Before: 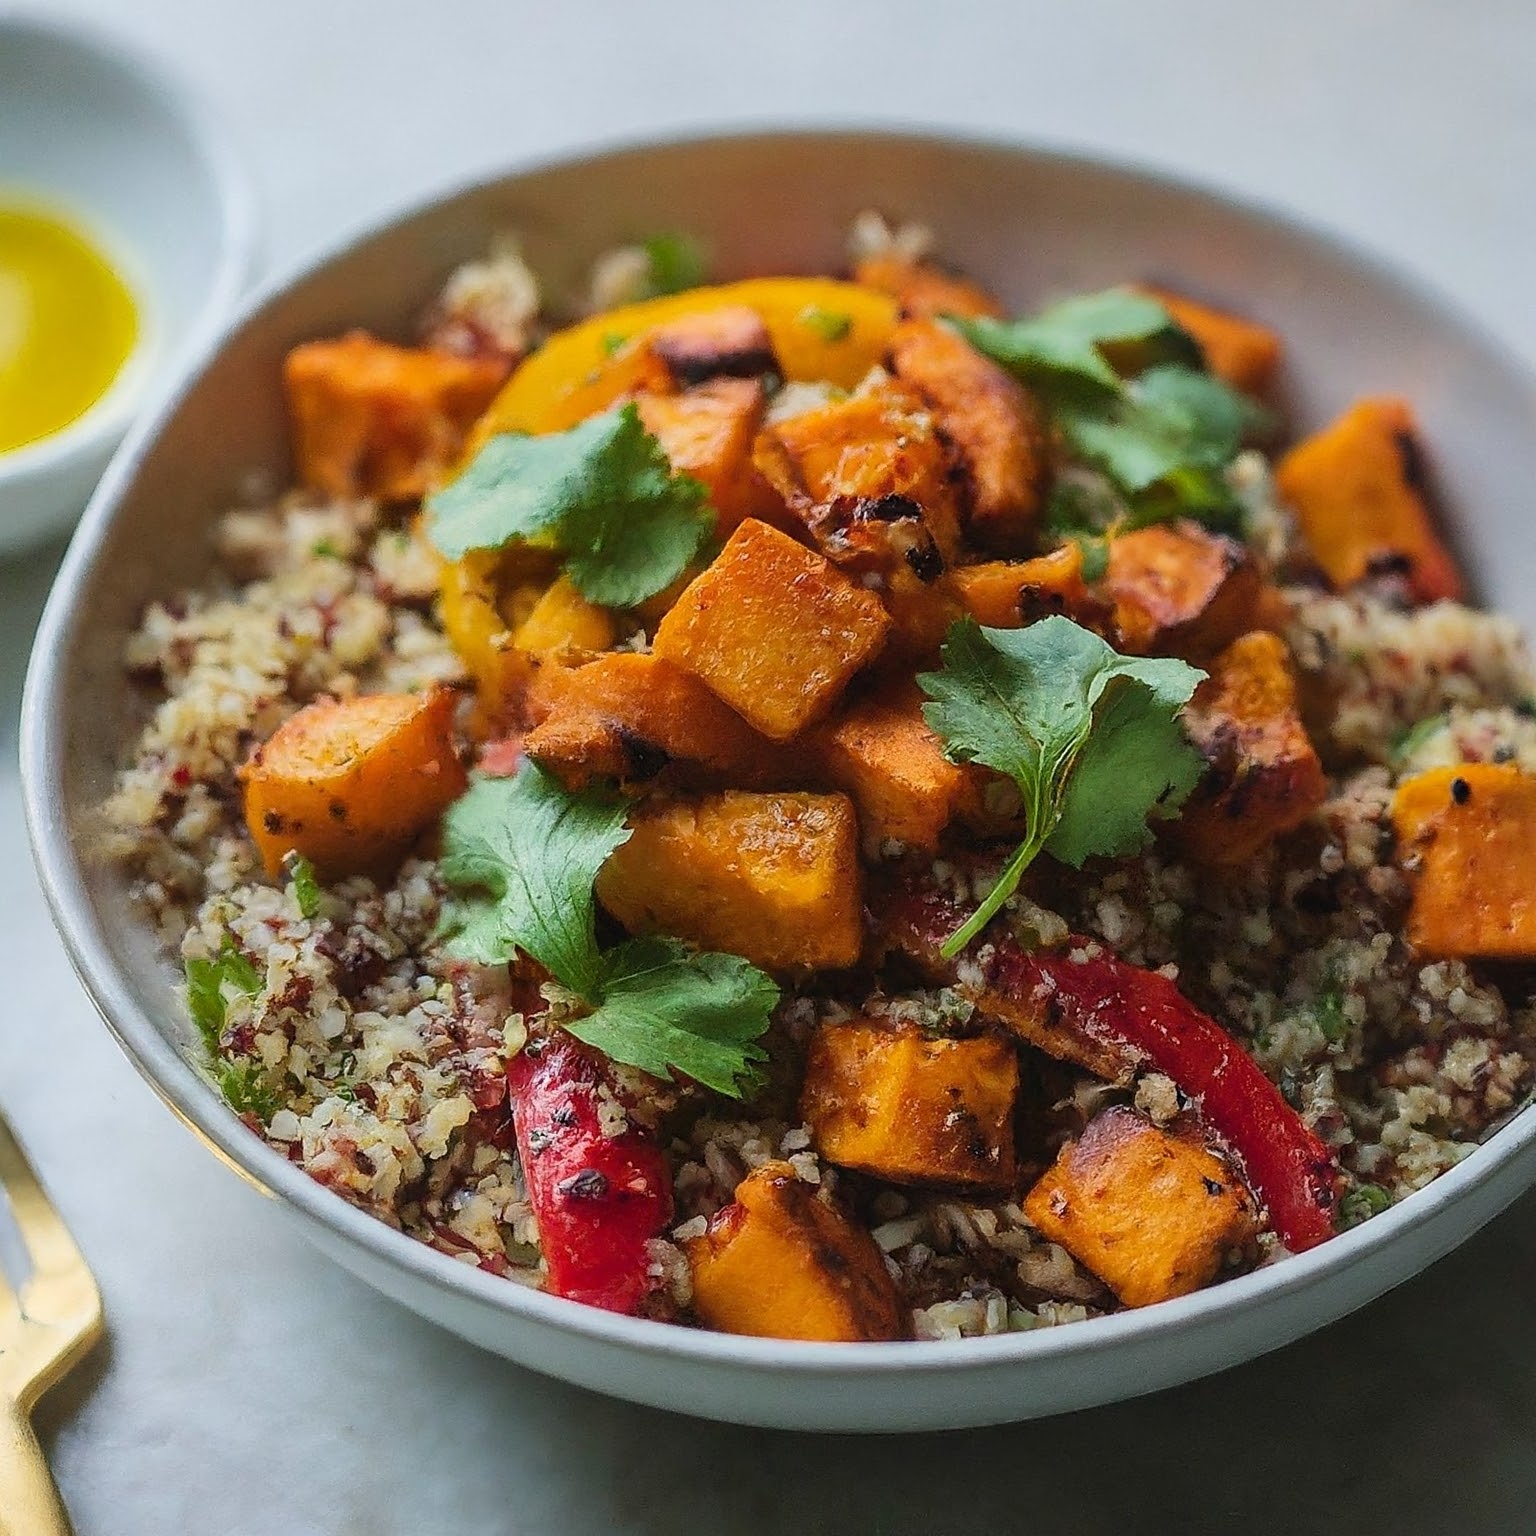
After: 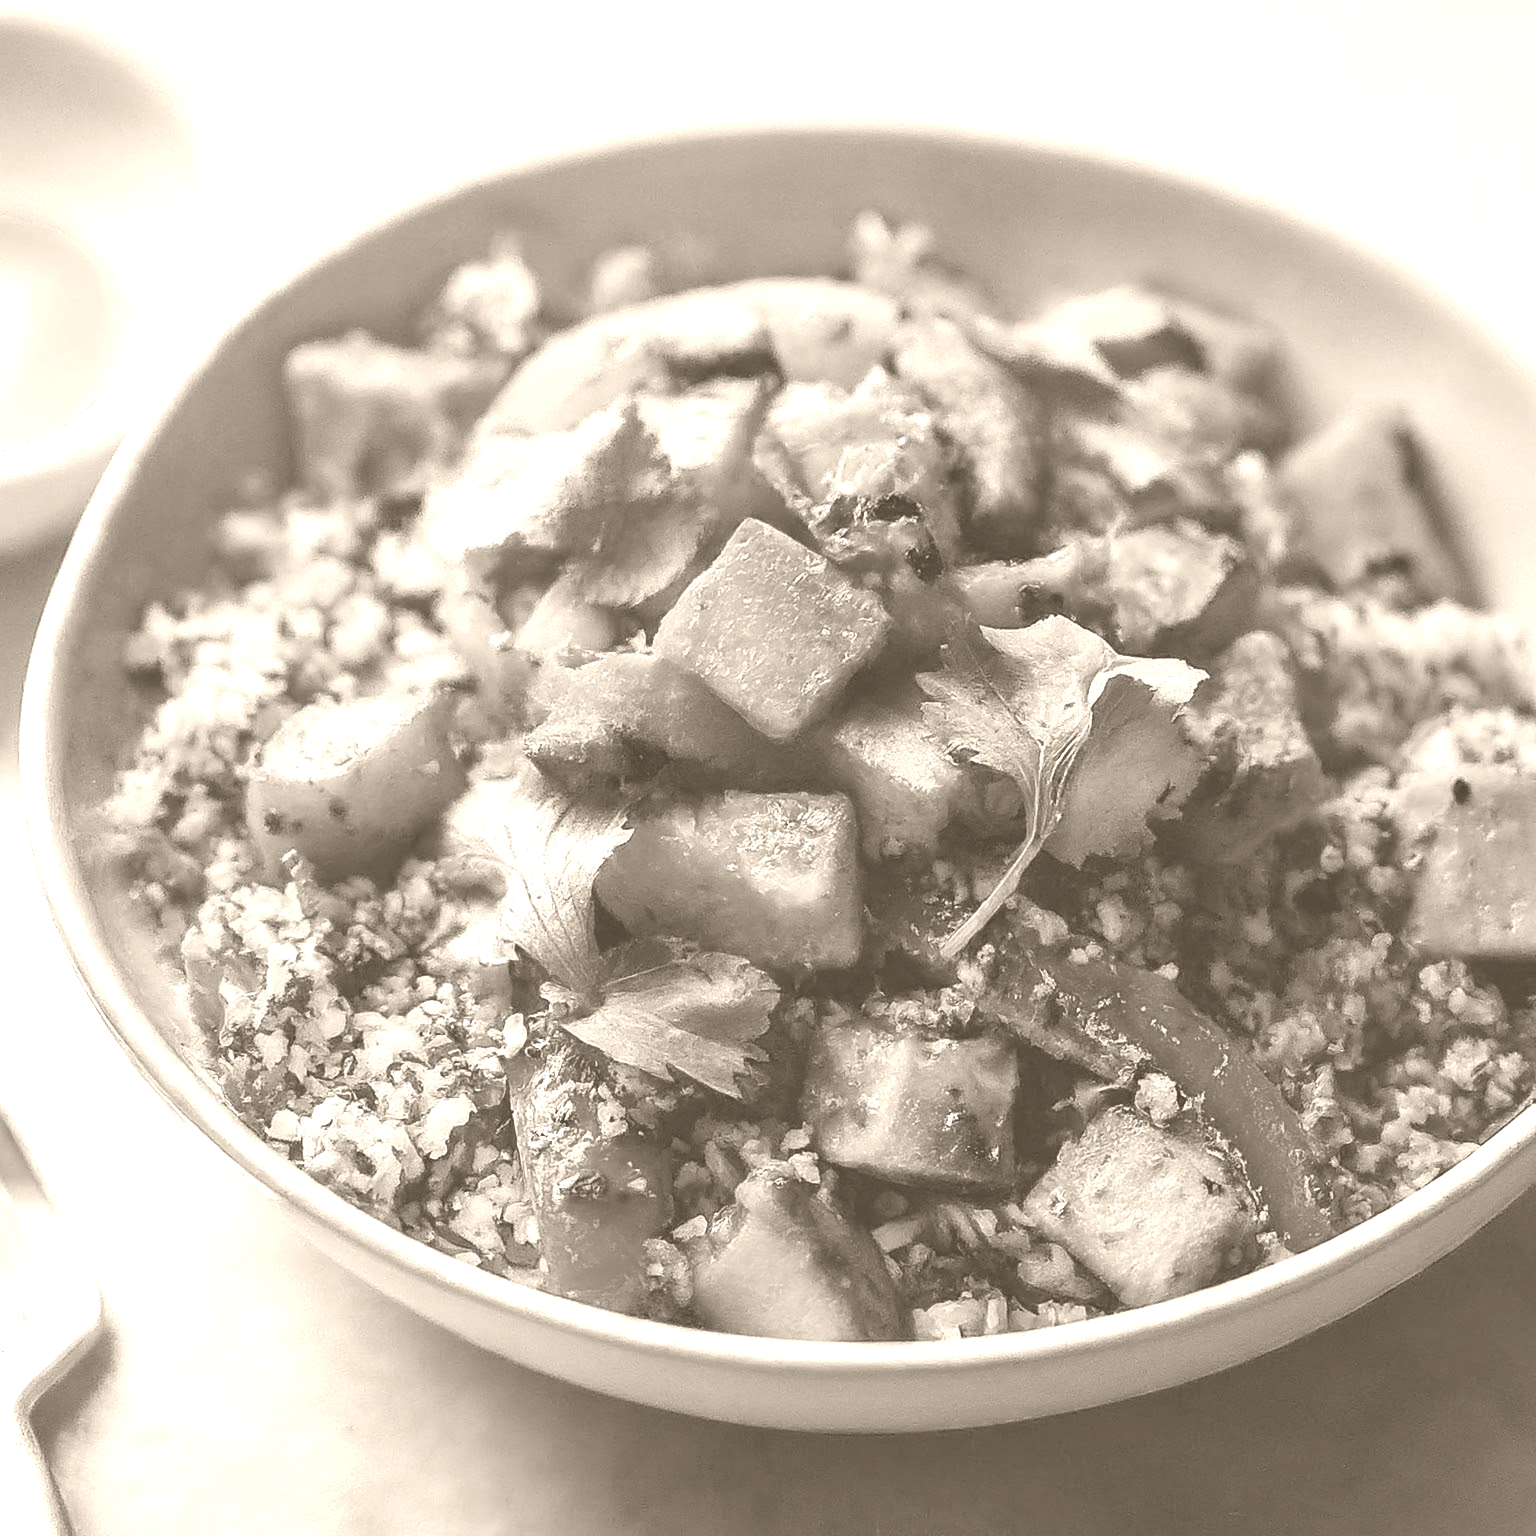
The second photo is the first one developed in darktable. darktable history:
colorize: hue 34.49°, saturation 35.33%, source mix 100%, version 1
white balance: red 0.978, blue 0.999
color calibration: illuminant same as pipeline (D50), x 0.346, y 0.359, temperature 5002.42 K
